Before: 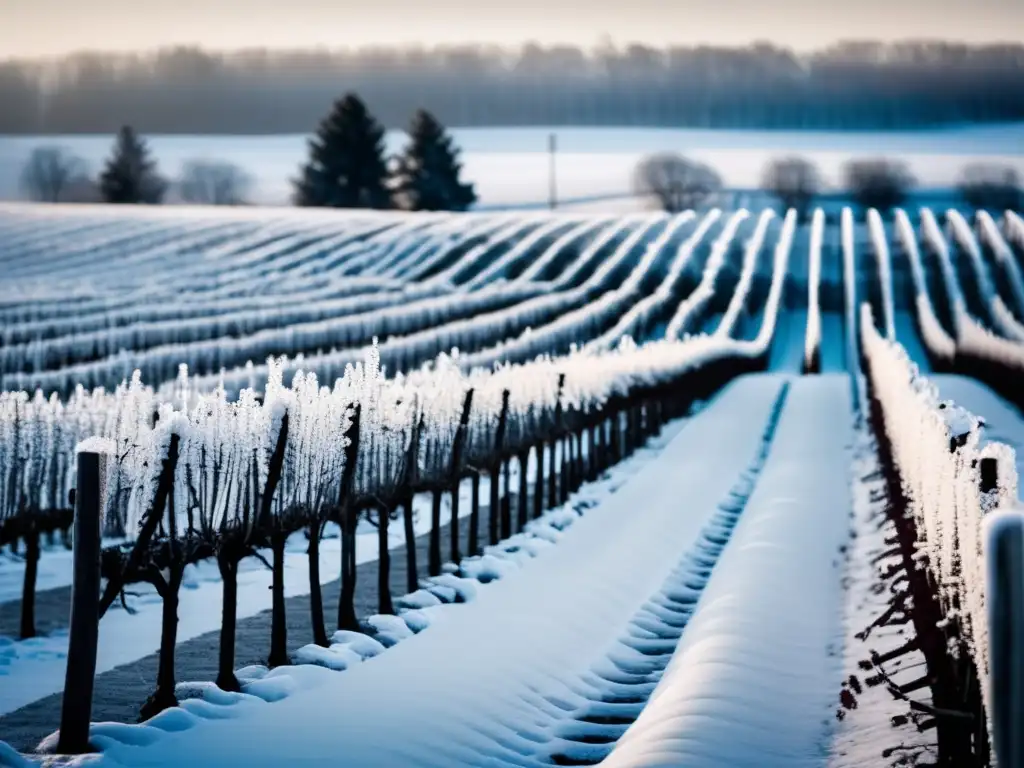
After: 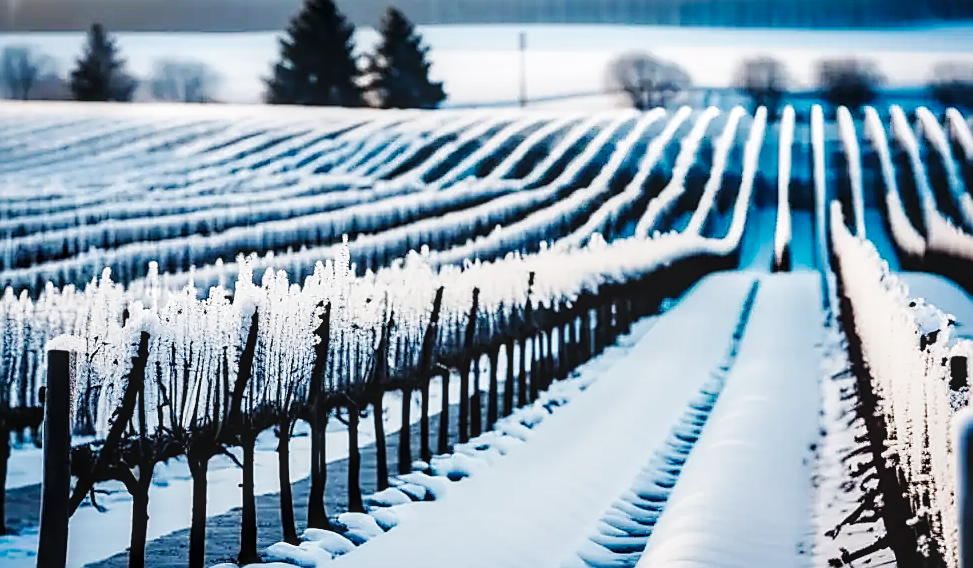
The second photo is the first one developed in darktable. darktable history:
crop and rotate: left 2.991%, top 13.302%, right 1.981%, bottom 12.636%
base curve: curves: ch0 [(0, 0) (0.032, 0.025) (0.121, 0.166) (0.206, 0.329) (0.605, 0.79) (1, 1)], preserve colors none
exposure: compensate highlight preservation false
local contrast: on, module defaults
tone equalizer: on, module defaults
sharpen: radius 1.4, amount 1.25, threshold 0.7
